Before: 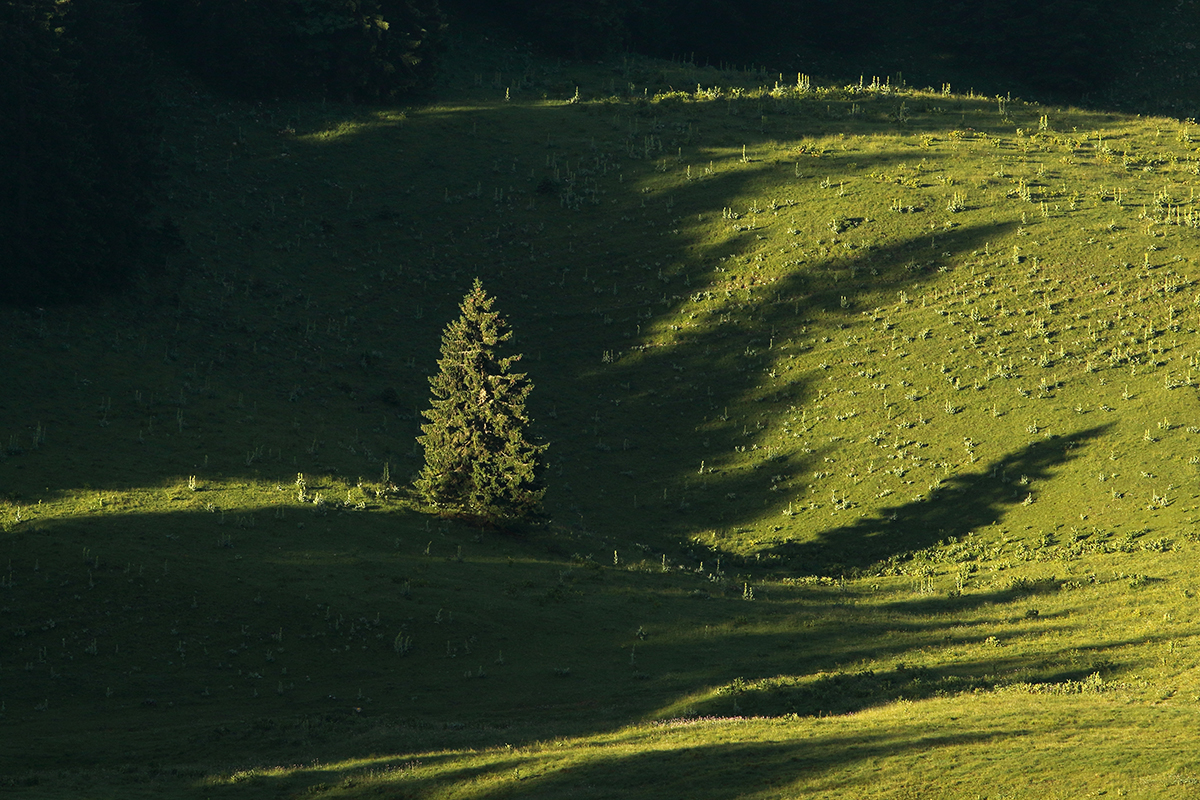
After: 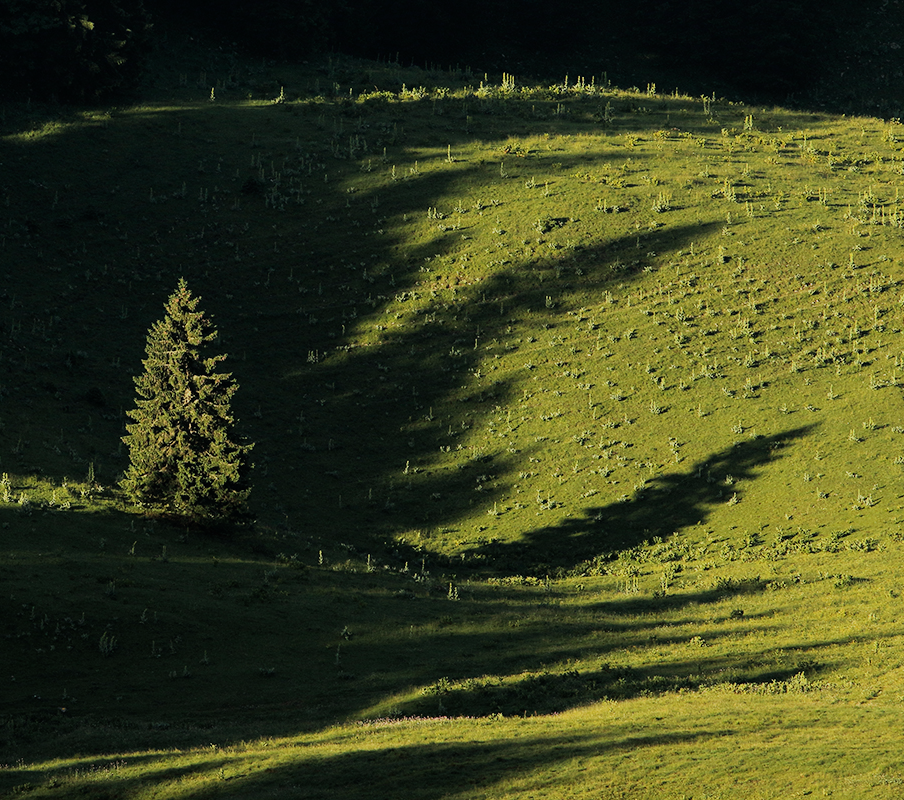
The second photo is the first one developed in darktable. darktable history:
filmic rgb: black relative exposure -7.65 EV, white relative exposure 4.56 EV, hardness 3.61, color science v6 (2022)
crop and rotate: left 24.6%
